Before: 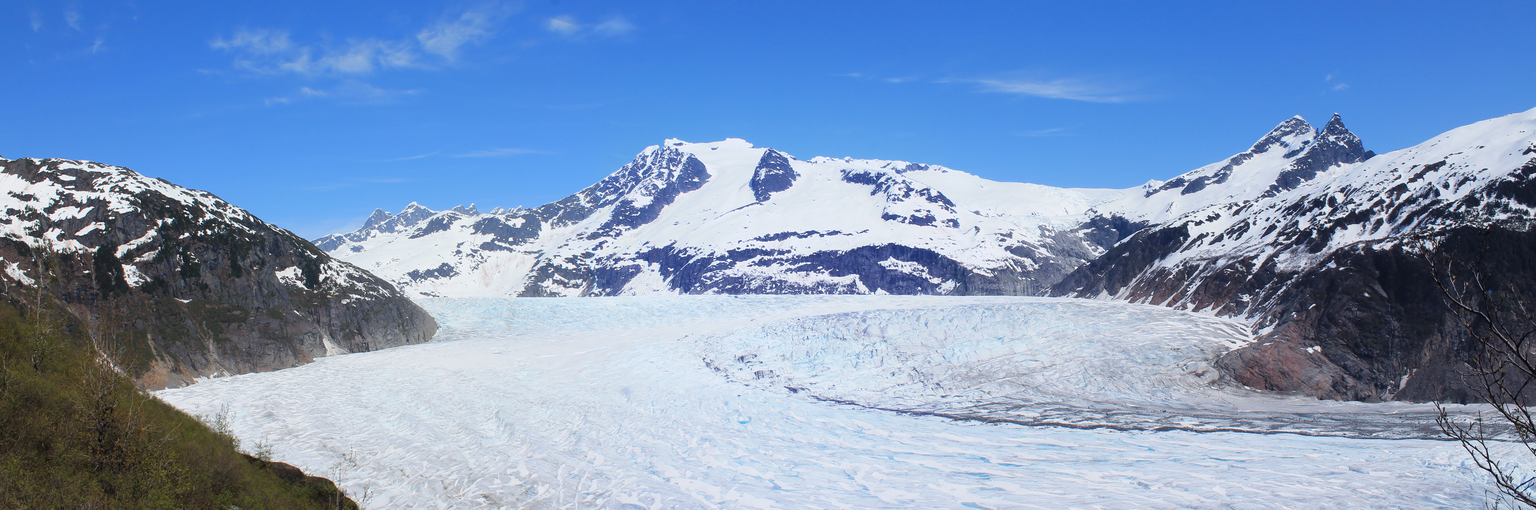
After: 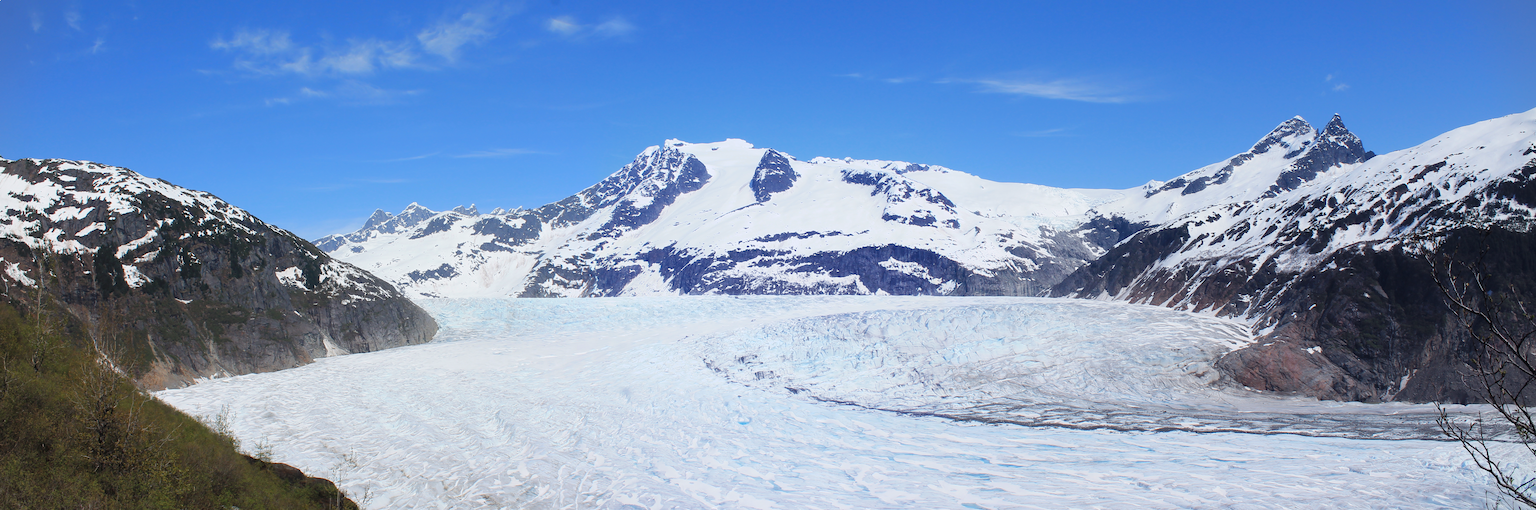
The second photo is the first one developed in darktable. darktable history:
tone equalizer: edges refinement/feathering 500, mask exposure compensation -1.57 EV, preserve details no
vignetting: fall-off start 97.19%, width/height ratio 1.179
